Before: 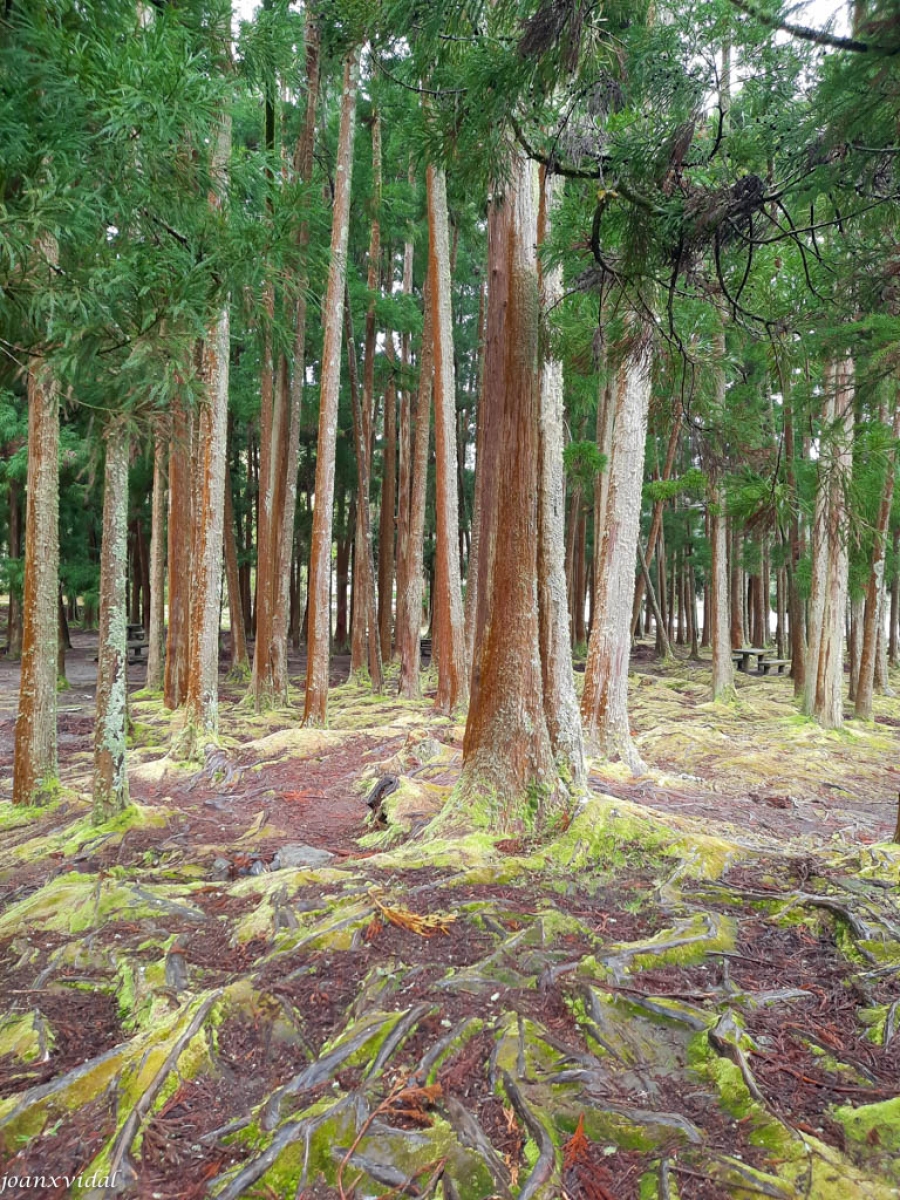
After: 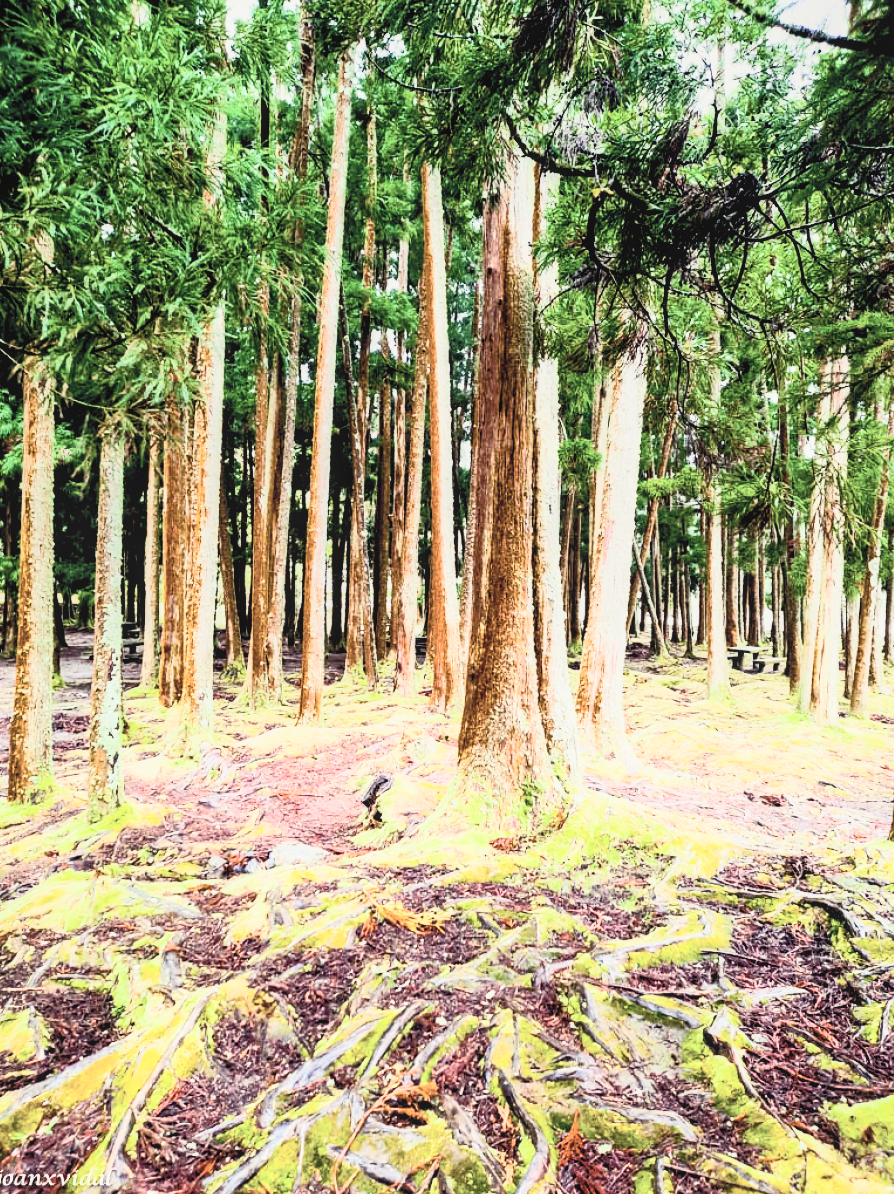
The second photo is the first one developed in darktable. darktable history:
crop and rotate: left 0.614%, top 0.179%, bottom 0.309%
contrast brightness saturation: contrast 0.43, brightness 0.56, saturation -0.19
color balance rgb: shadows lift › luminance -21.66%, shadows lift › chroma 6.57%, shadows lift › hue 270°, power › chroma 0.68%, power › hue 60°, highlights gain › luminance 6.08%, highlights gain › chroma 1.33%, highlights gain › hue 90°, global offset › luminance -0.87%, perceptual saturation grading › global saturation 26.86%, perceptual saturation grading › highlights -28.39%, perceptual saturation grading › mid-tones 15.22%, perceptual saturation grading › shadows 33.98%, perceptual brilliance grading › highlights 10%, perceptual brilliance grading › mid-tones 5%
local contrast: detail 110%
filmic rgb: black relative exposure -7.5 EV, white relative exposure 5 EV, hardness 3.31, contrast 1.3, contrast in shadows safe
shadows and highlights: radius 334.93, shadows 63.48, highlights 6.06, compress 87.7%, highlights color adjustment 39.73%, soften with gaussian
exposure: black level correction 0.031, exposure 0.304 EV, compensate highlight preservation false
